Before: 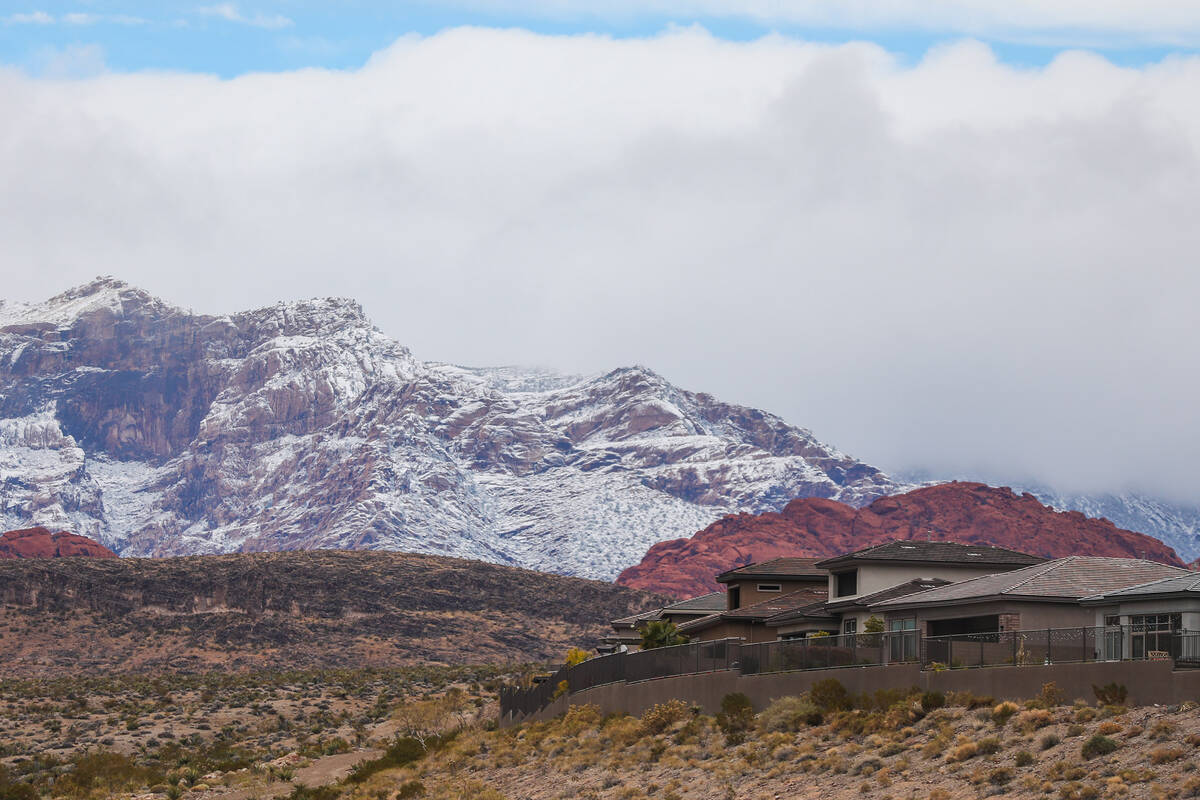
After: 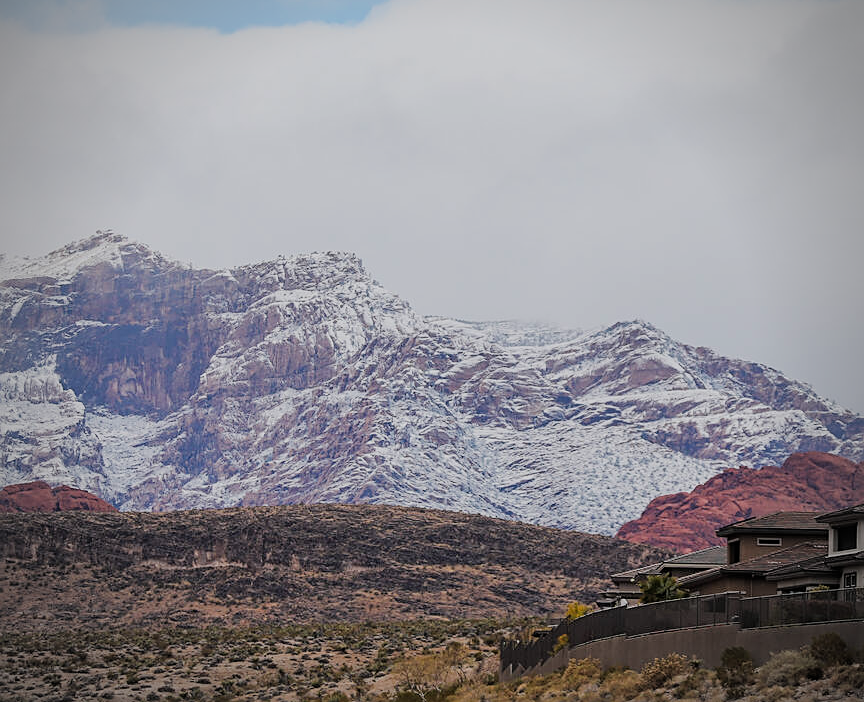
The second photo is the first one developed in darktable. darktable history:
filmic rgb: black relative exposure -7.65 EV, white relative exposure 4.56 EV, hardness 3.61
vignetting: fall-off start 74.49%, fall-off radius 65.9%, brightness -0.628, saturation -0.68
crop: top 5.803%, right 27.864%, bottom 5.804%
sharpen: on, module defaults
